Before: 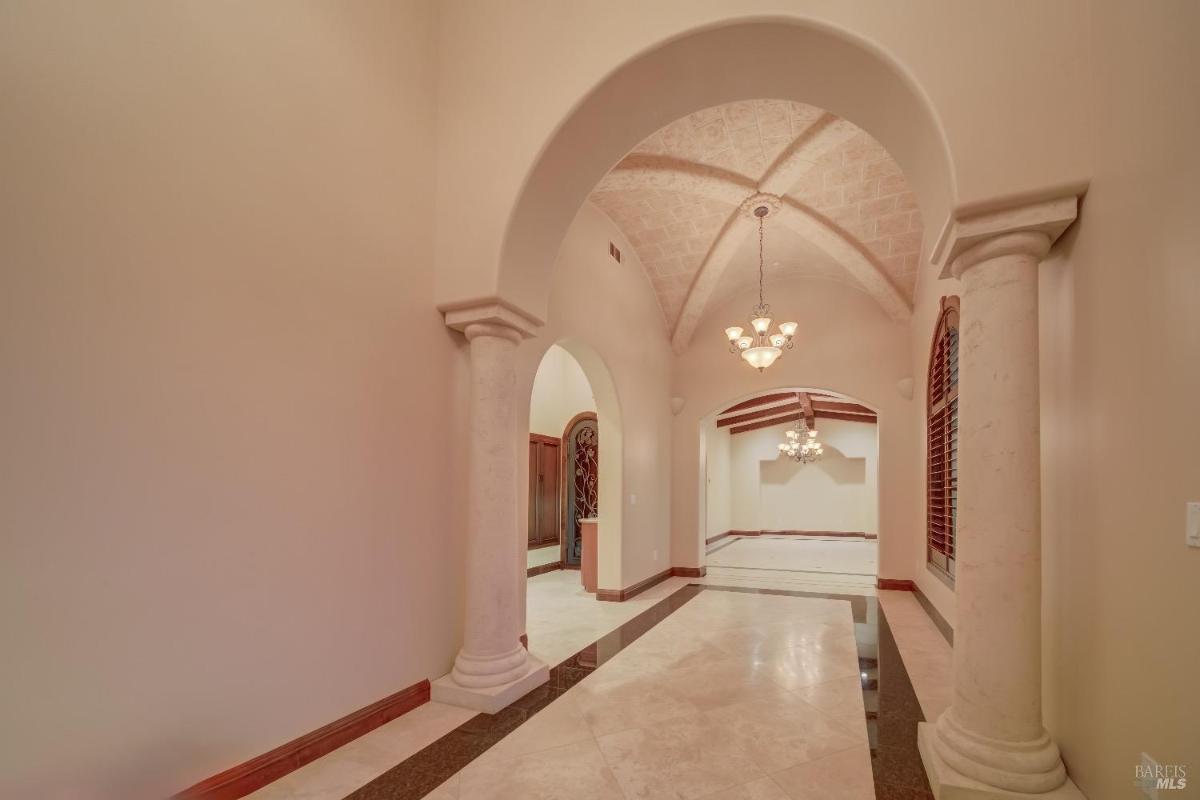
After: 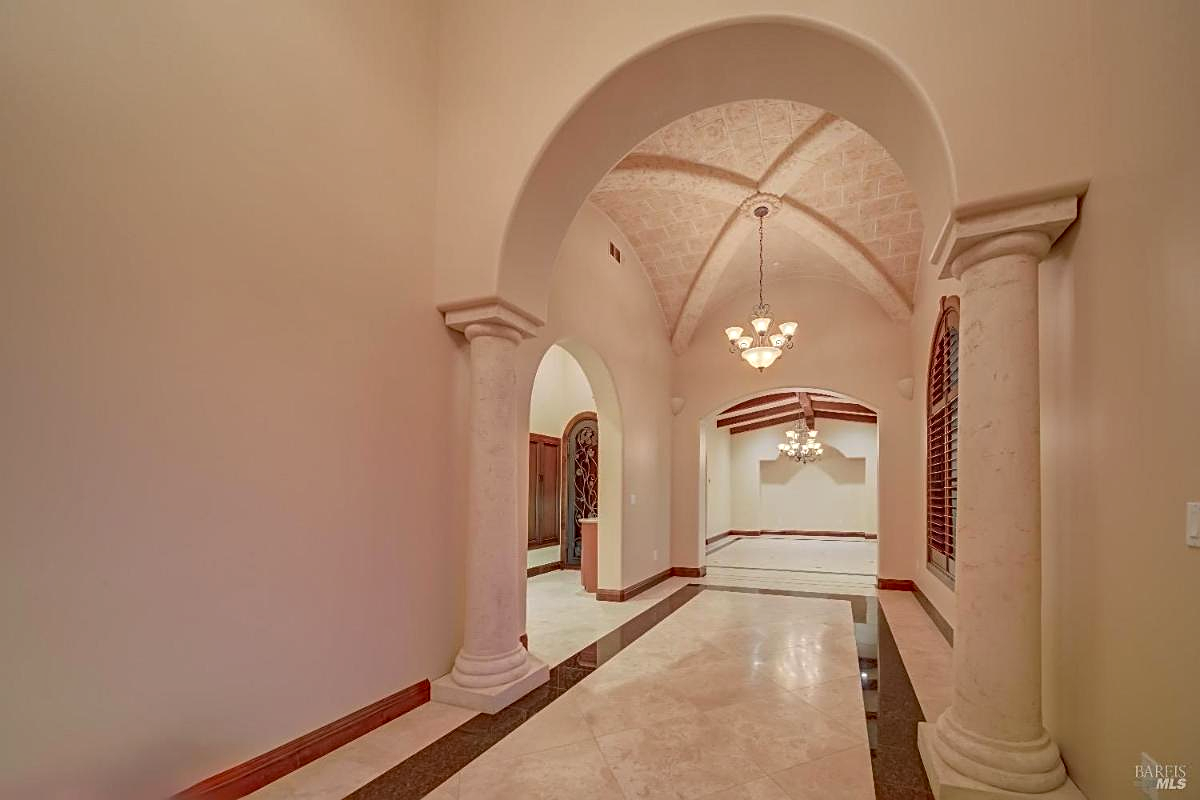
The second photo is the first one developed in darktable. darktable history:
sharpen: on, module defaults
haze removal: strength 0.241, distance 0.244, compatibility mode true, adaptive false
